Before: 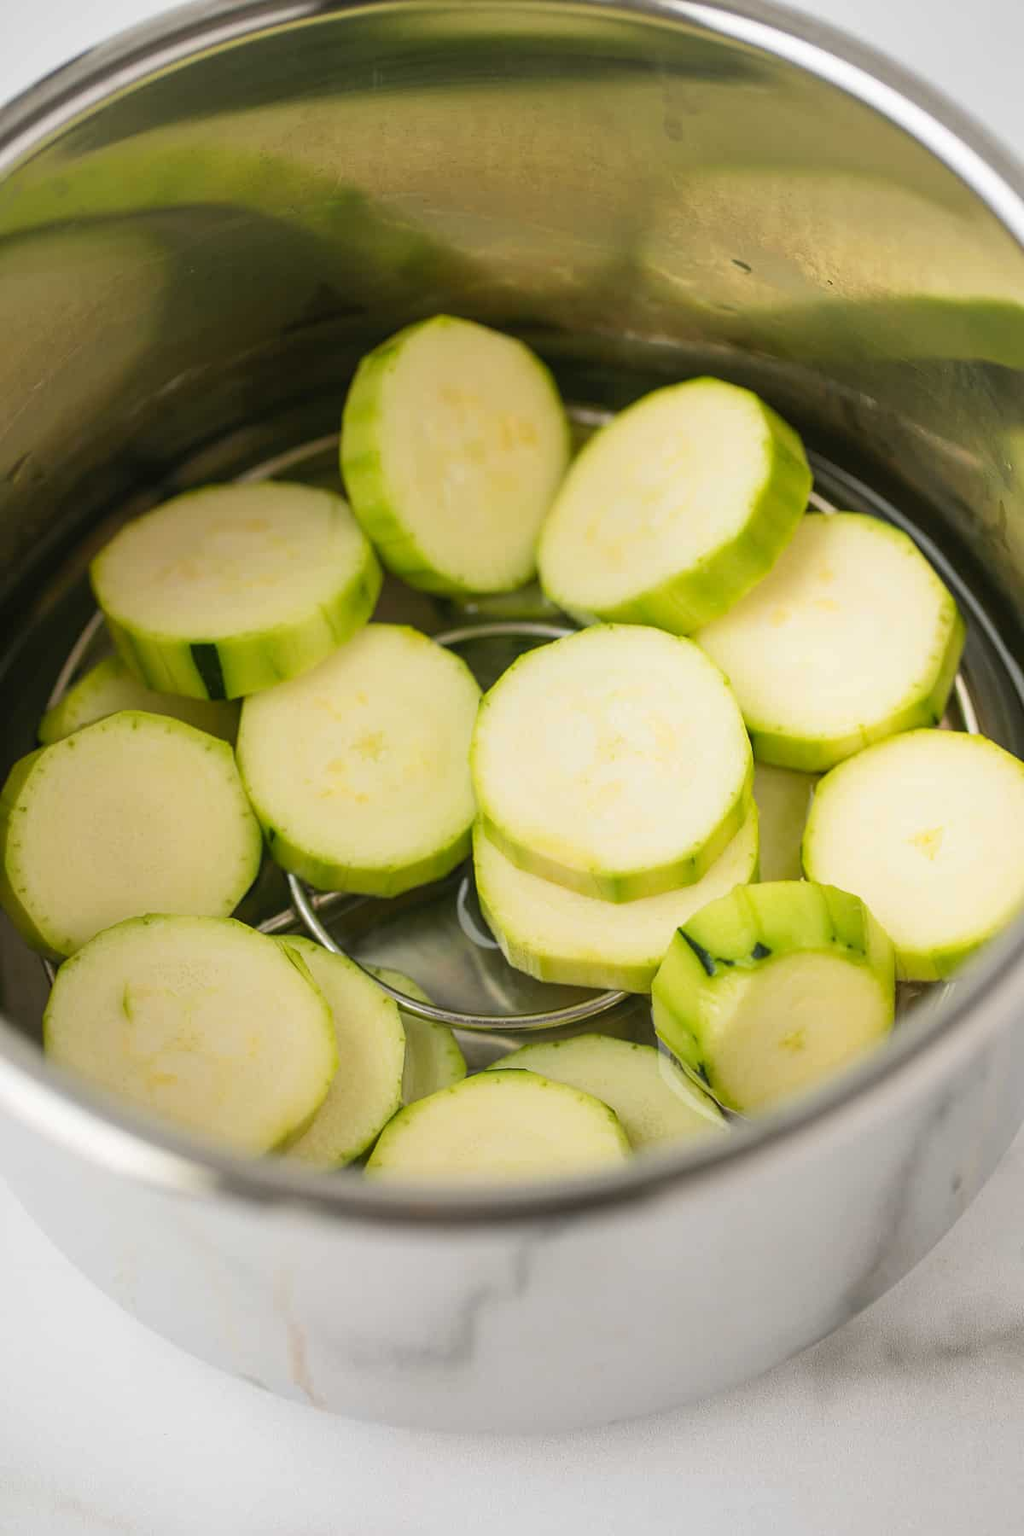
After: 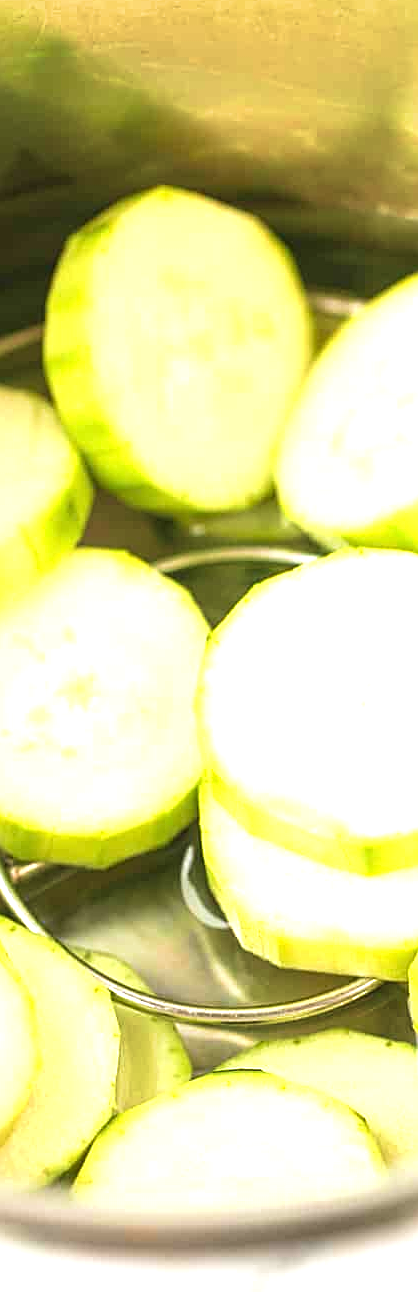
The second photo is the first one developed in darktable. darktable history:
velvia: strength 44.41%
crop and rotate: left 29.658%, top 10.213%, right 35.479%, bottom 17.96%
exposure: black level correction 0, exposure 1.454 EV, compensate highlight preservation false
sharpen: on, module defaults
